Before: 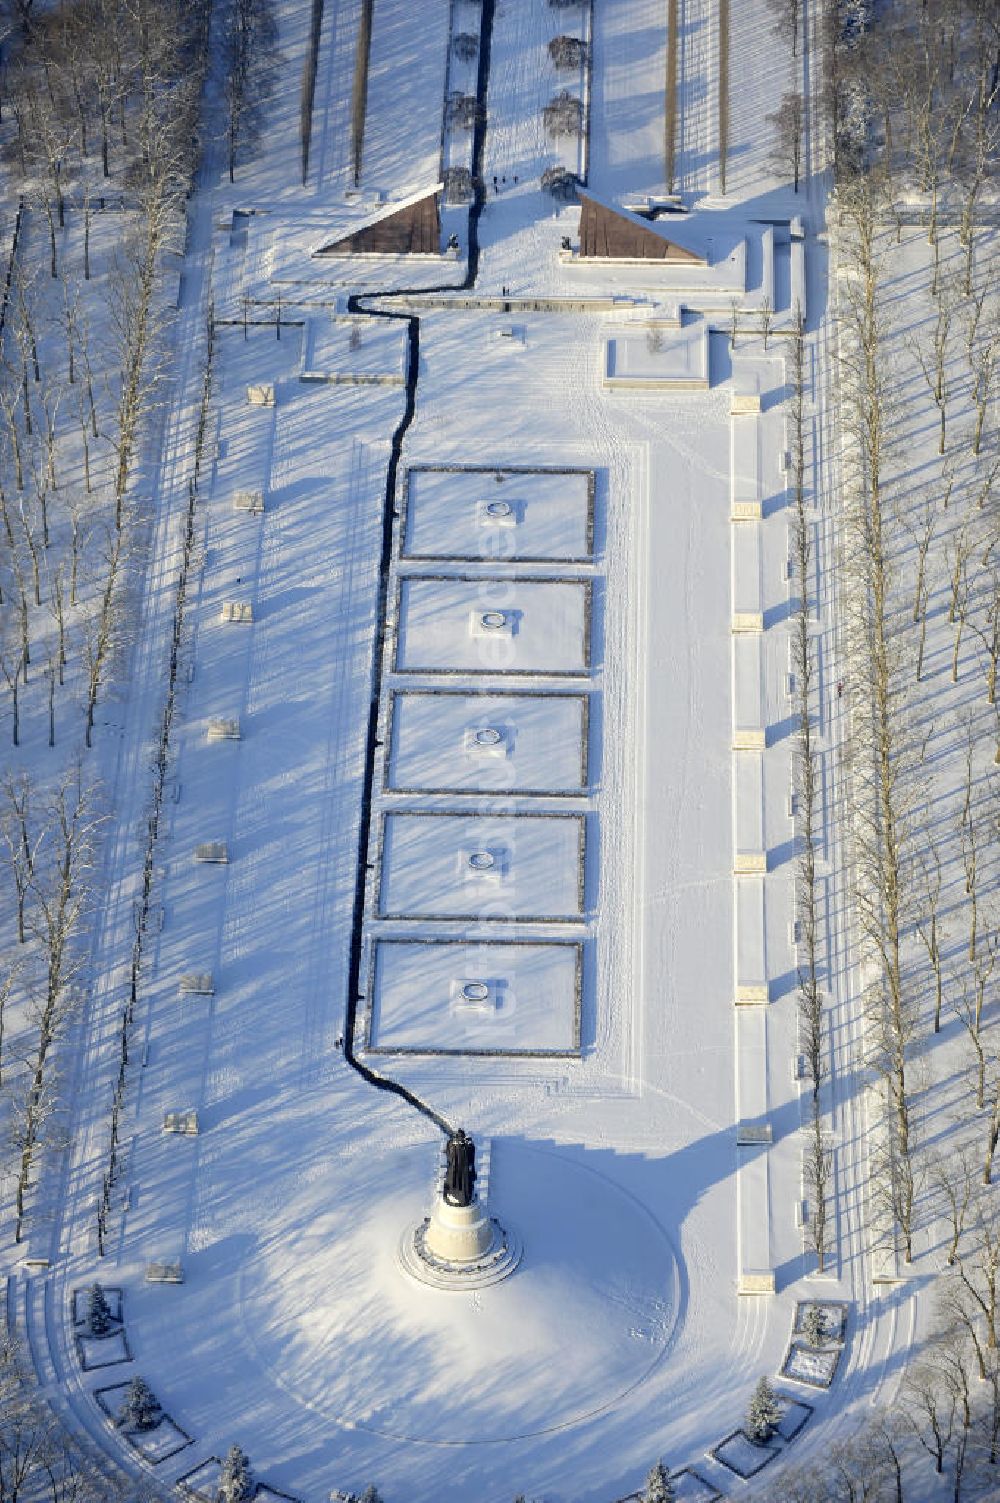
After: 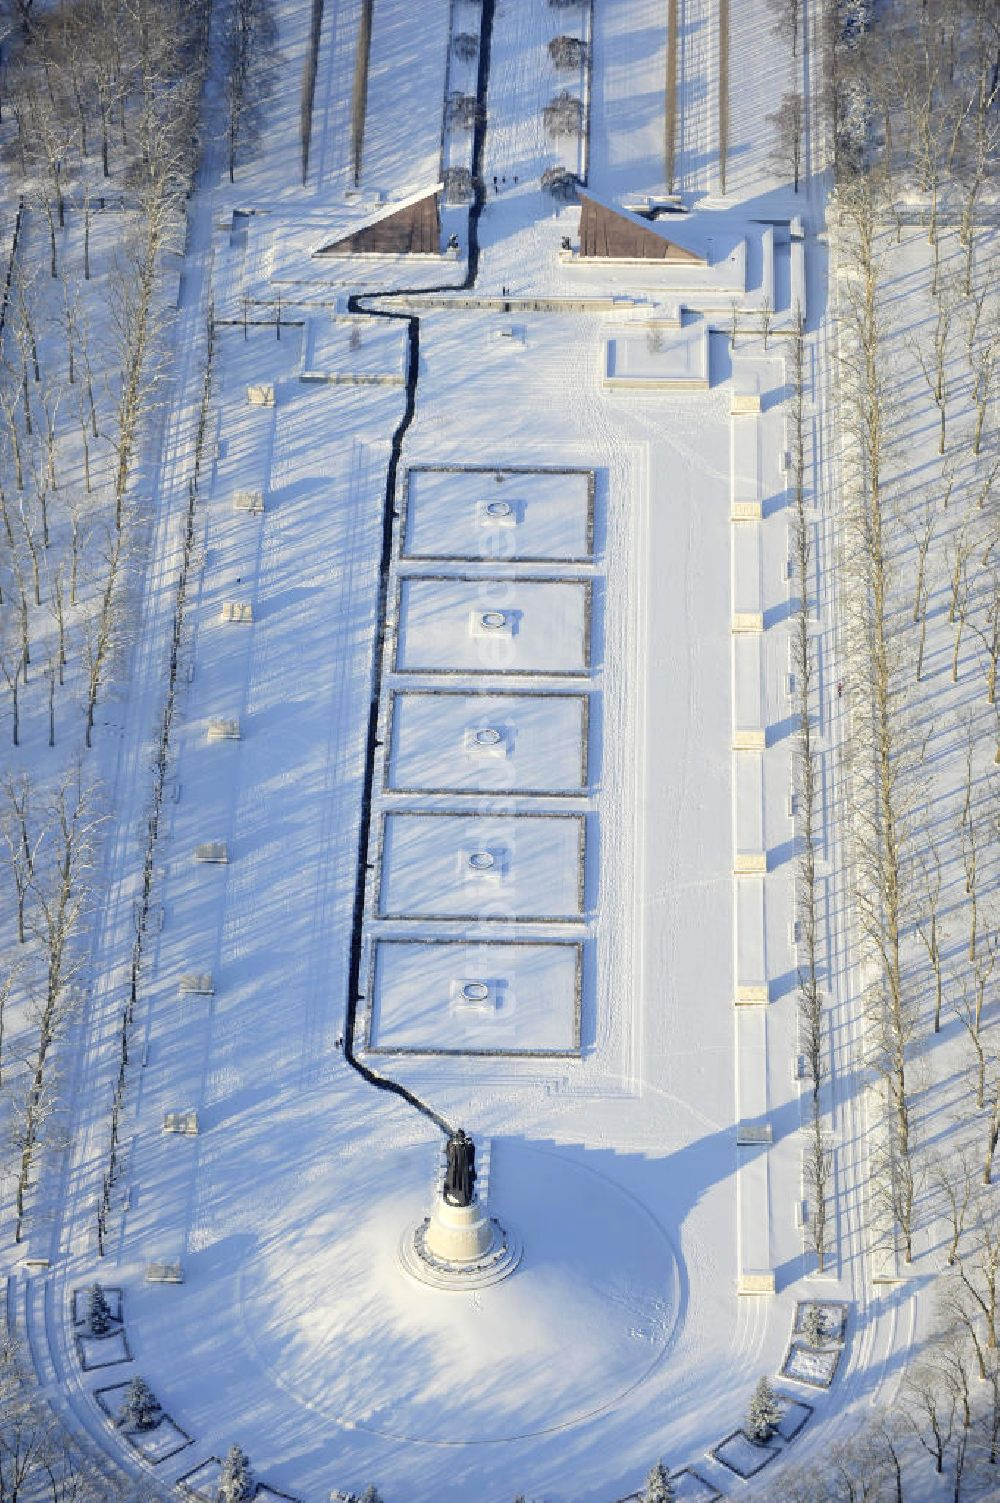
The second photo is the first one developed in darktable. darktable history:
contrast brightness saturation: brightness 0.123
